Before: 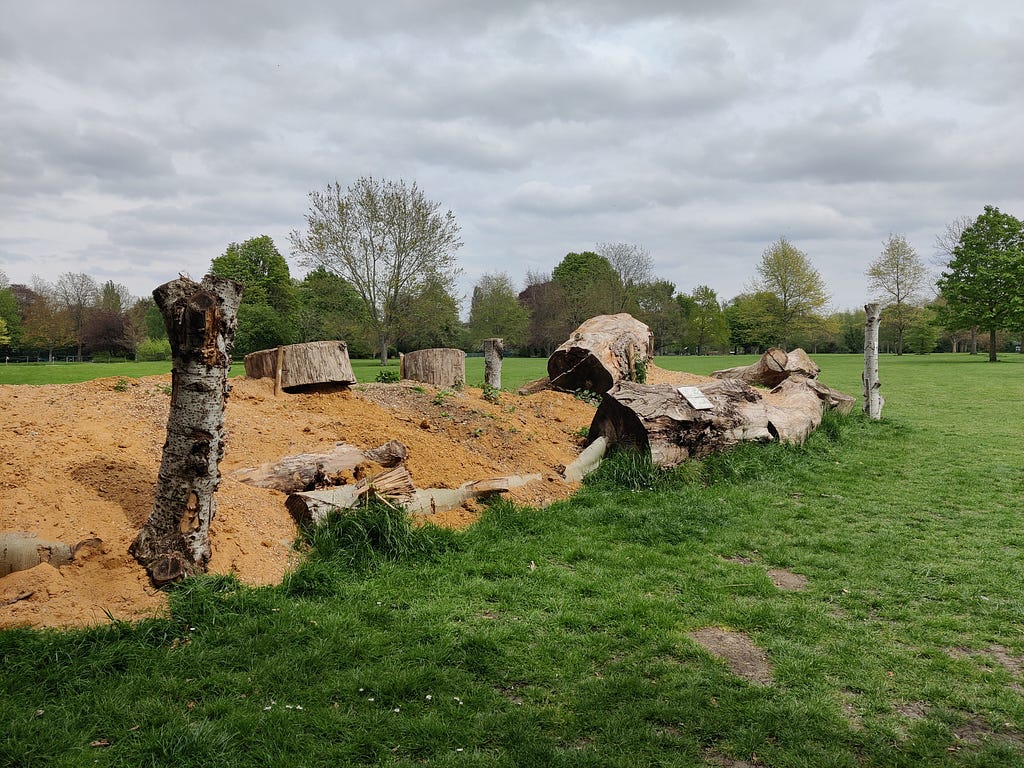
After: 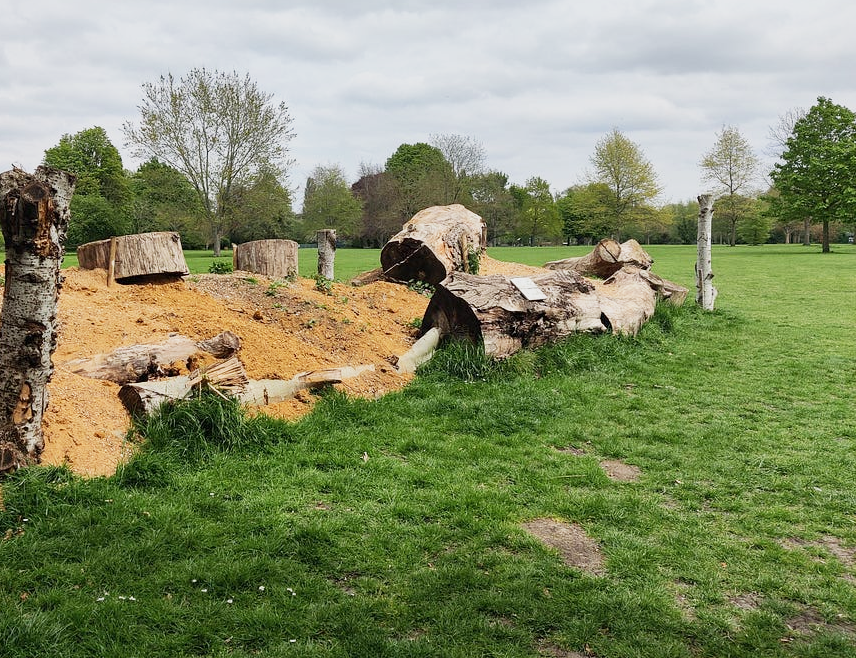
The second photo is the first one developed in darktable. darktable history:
crop: left 16.315%, top 14.246%
base curve: curves: ch0 [(0, 0) (0.088, 0.125) (0.176, 0.251) (0.354, 0.501) (0.613, 0.749) (1, 0.877)], preserve colors none
